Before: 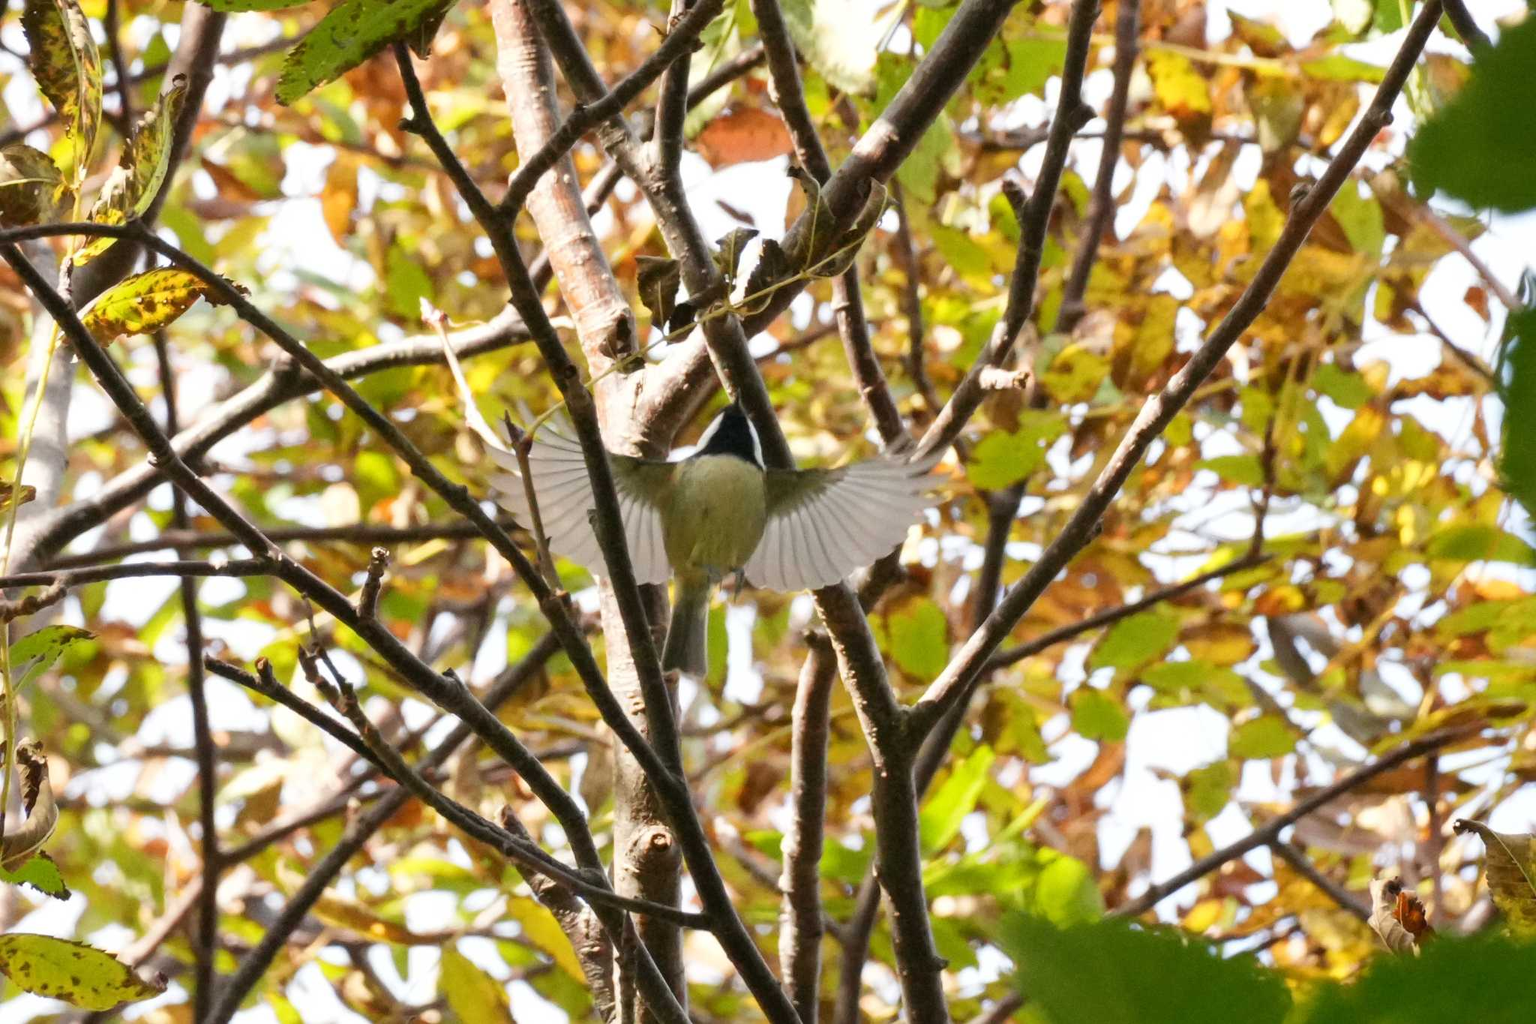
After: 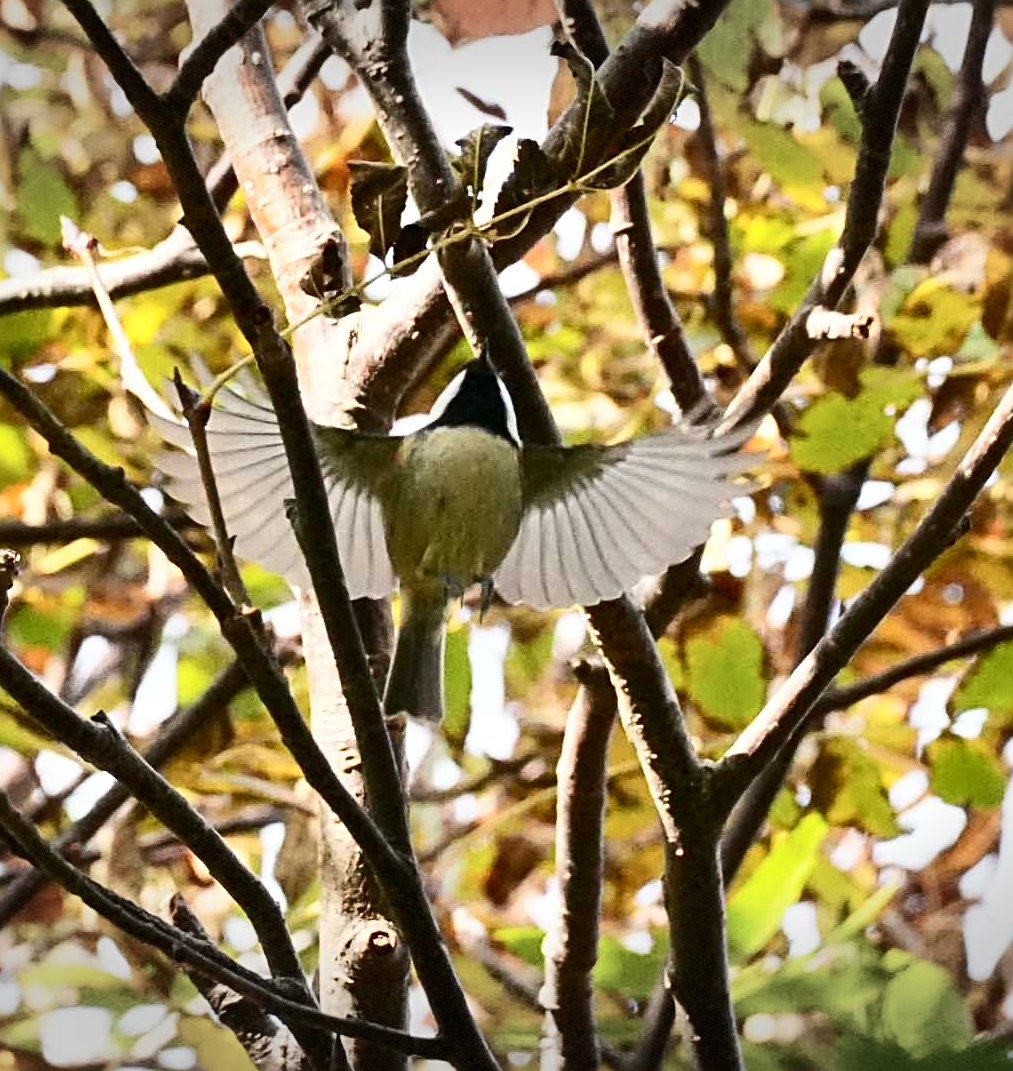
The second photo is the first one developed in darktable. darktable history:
vignetting: fall-off start 100%, brightness -0.406, saturation -0.3, width/height ratio 1.324, dithering 8-bit output, unbound false
crop and rotate: angle 0.02°, left 24.353%, top 13.219%, right 26.156%, bottom 8.224%
sharpen: radius 3.025, amount 0.757
contrast brightness saturation: contrast 0.28
shadows and highlights: soften with gaussian
